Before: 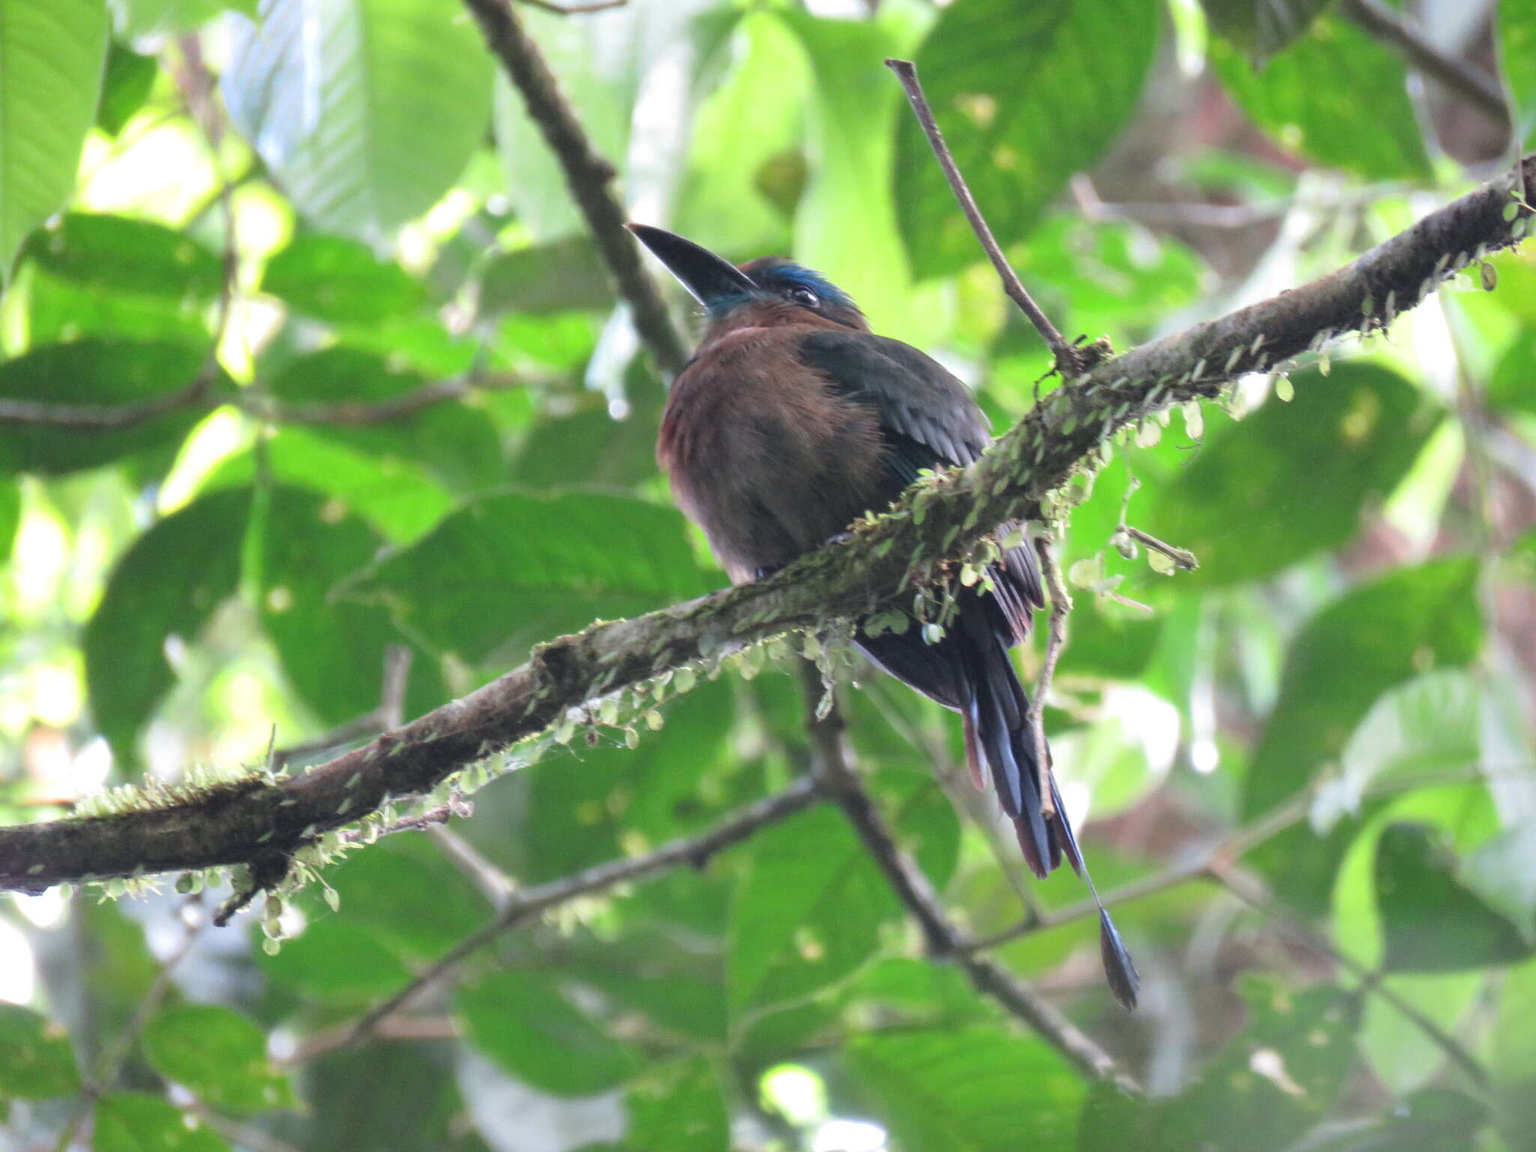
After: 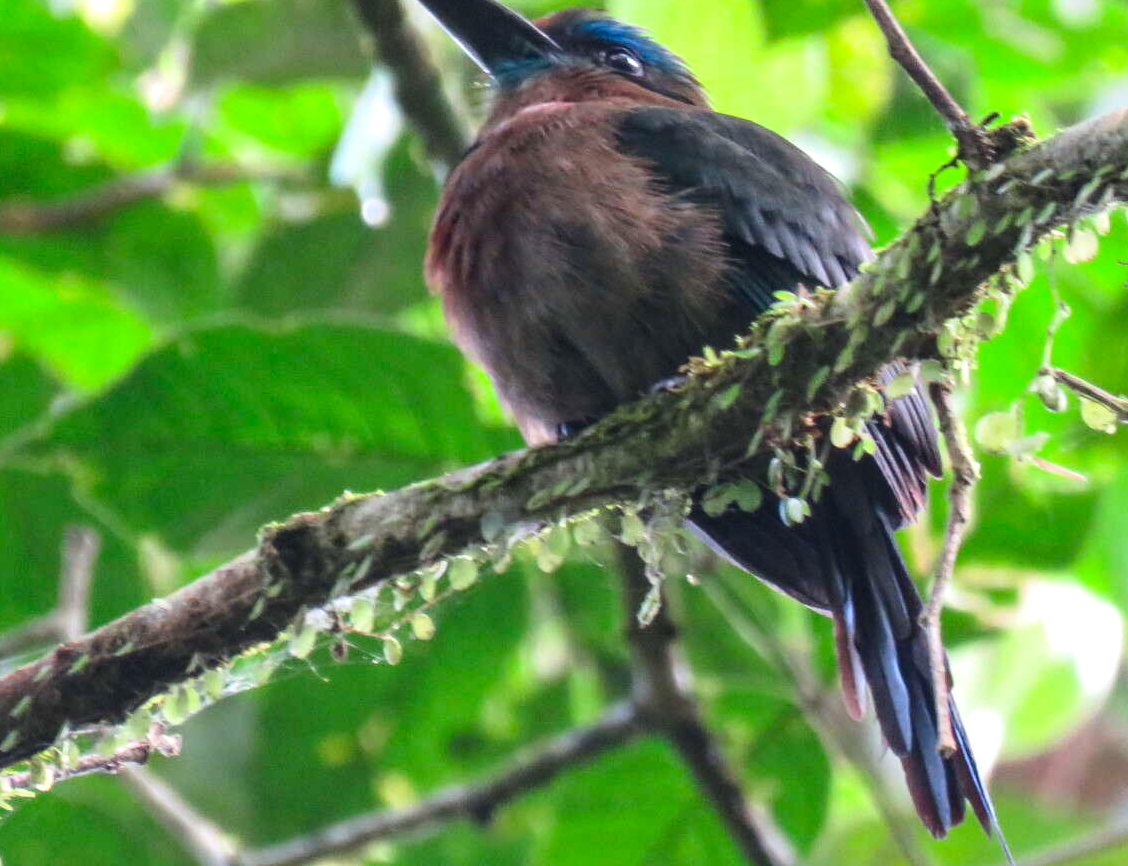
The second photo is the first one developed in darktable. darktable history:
contrast brightness saturation: contrast 0.167, saturation 0.317
crop and rotate: left 21.991%, top 21.769%, right 22.903%, bottom 21.787%
local contrast: on, module defaults
